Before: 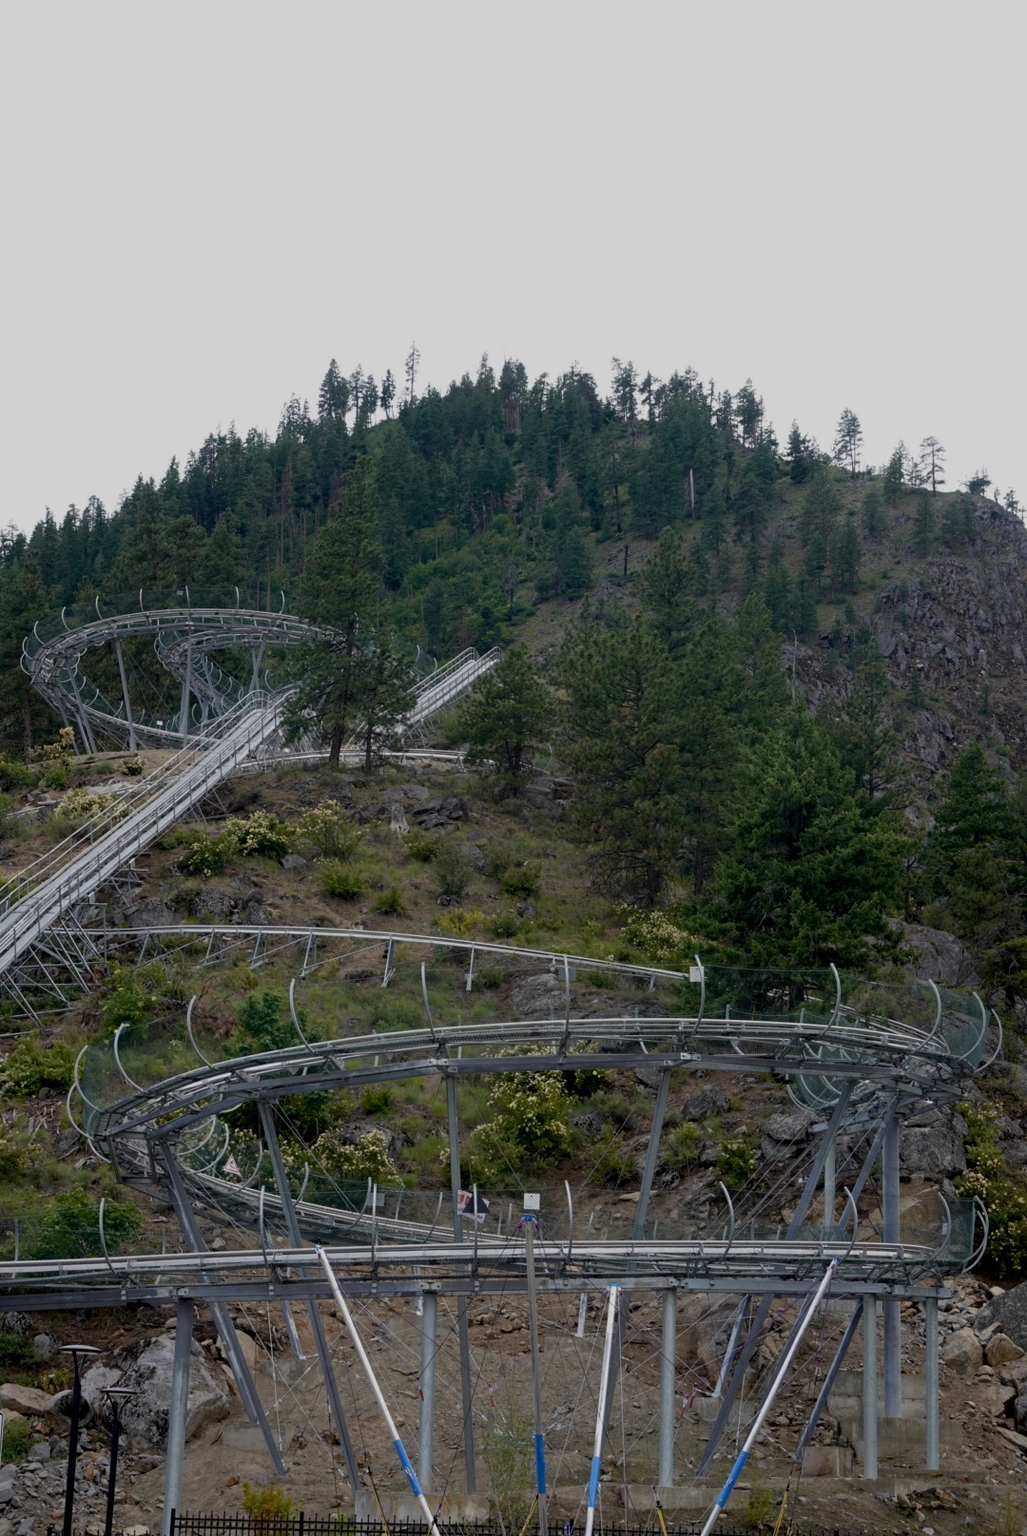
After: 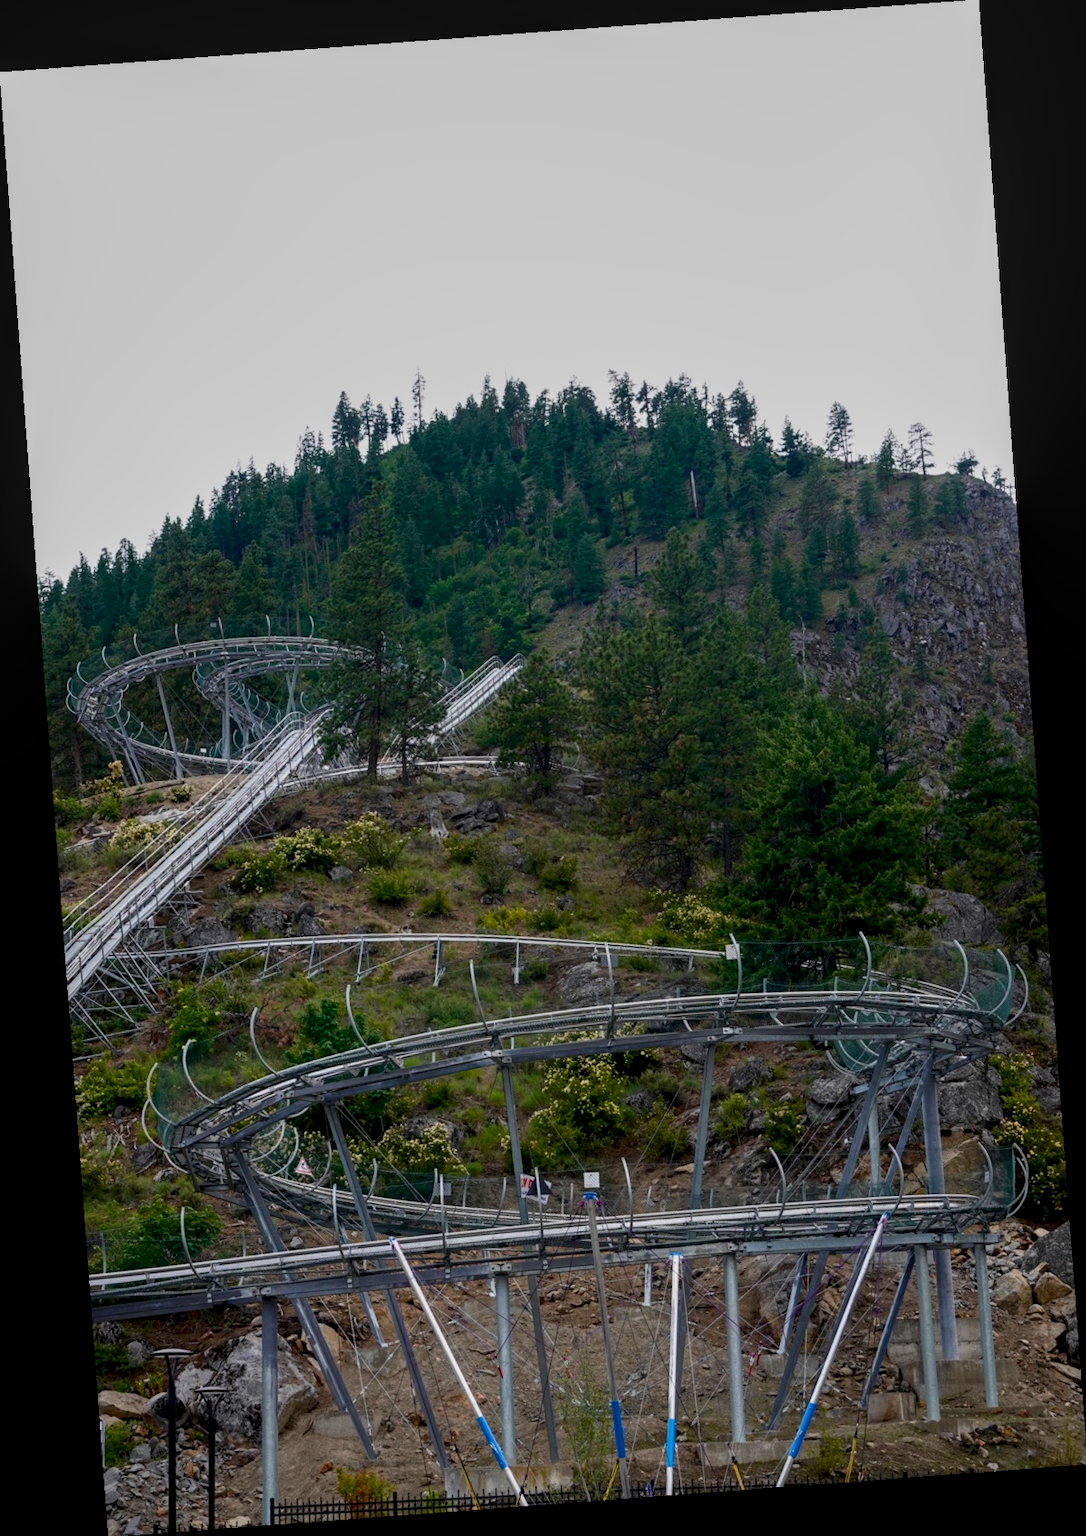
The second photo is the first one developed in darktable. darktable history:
rotate and perspective: rotation -4.25°, automatic cropping off
contrast brightness saturation: contrast 0.16, saturation 0.32
local contrast: on, module defaults
